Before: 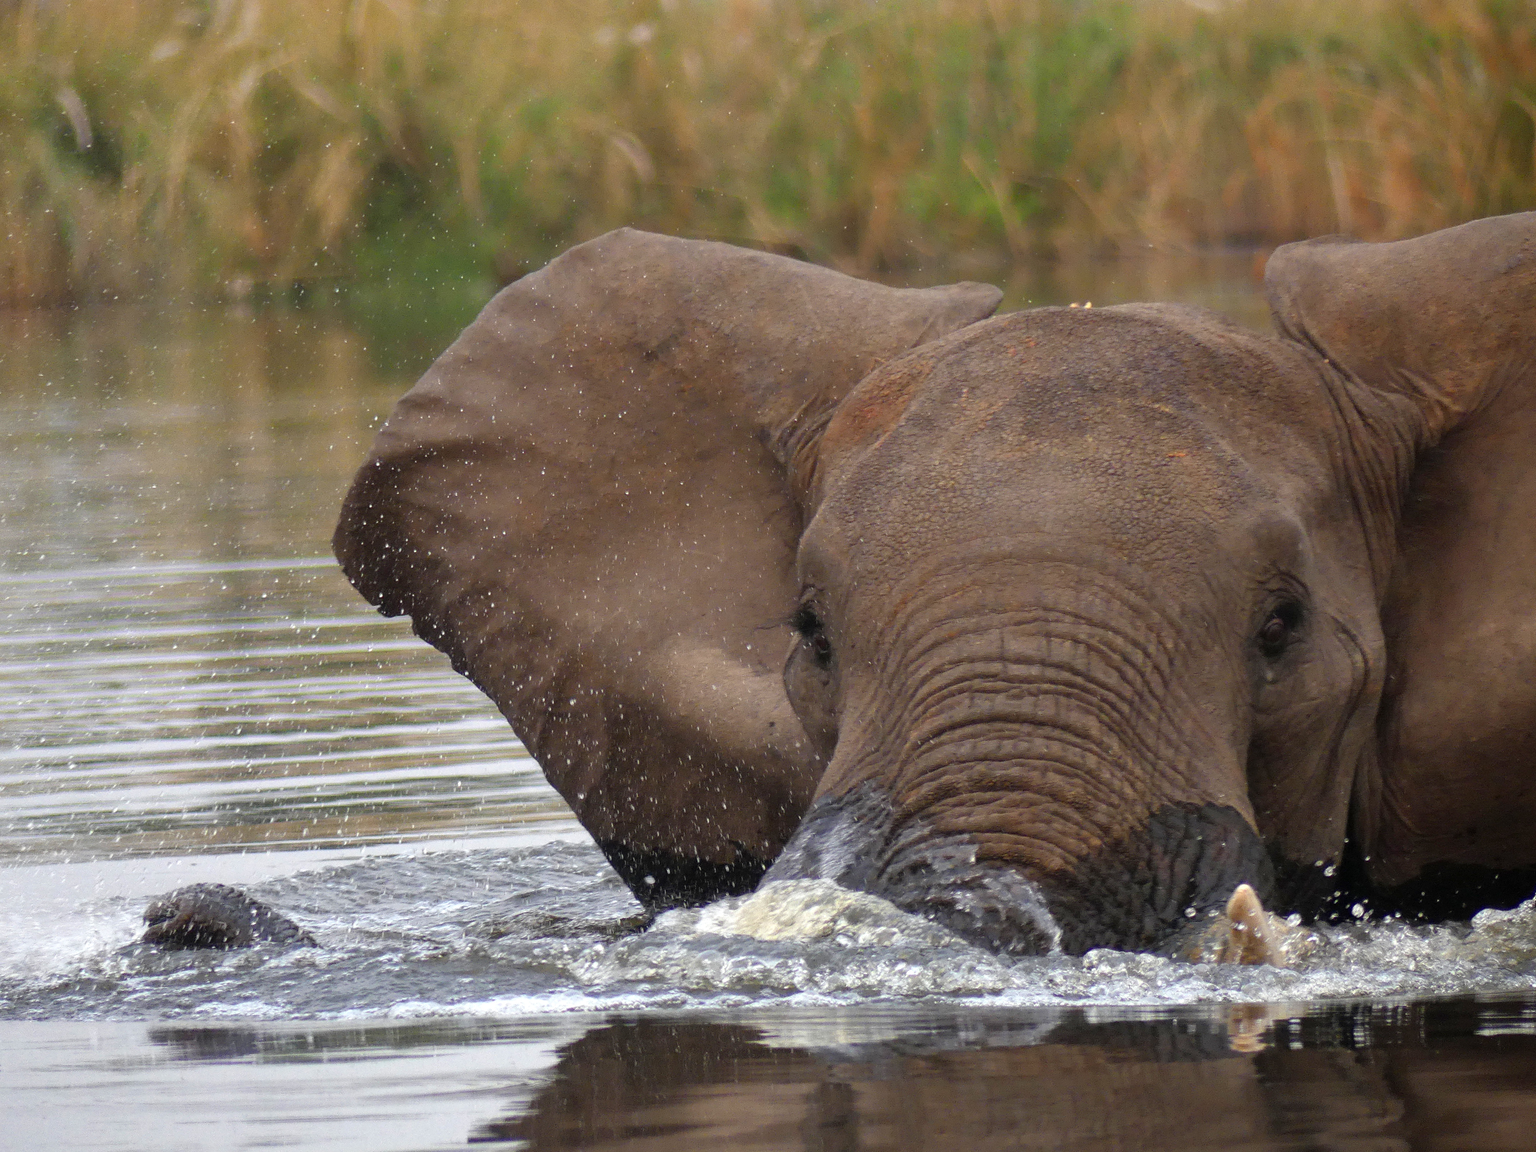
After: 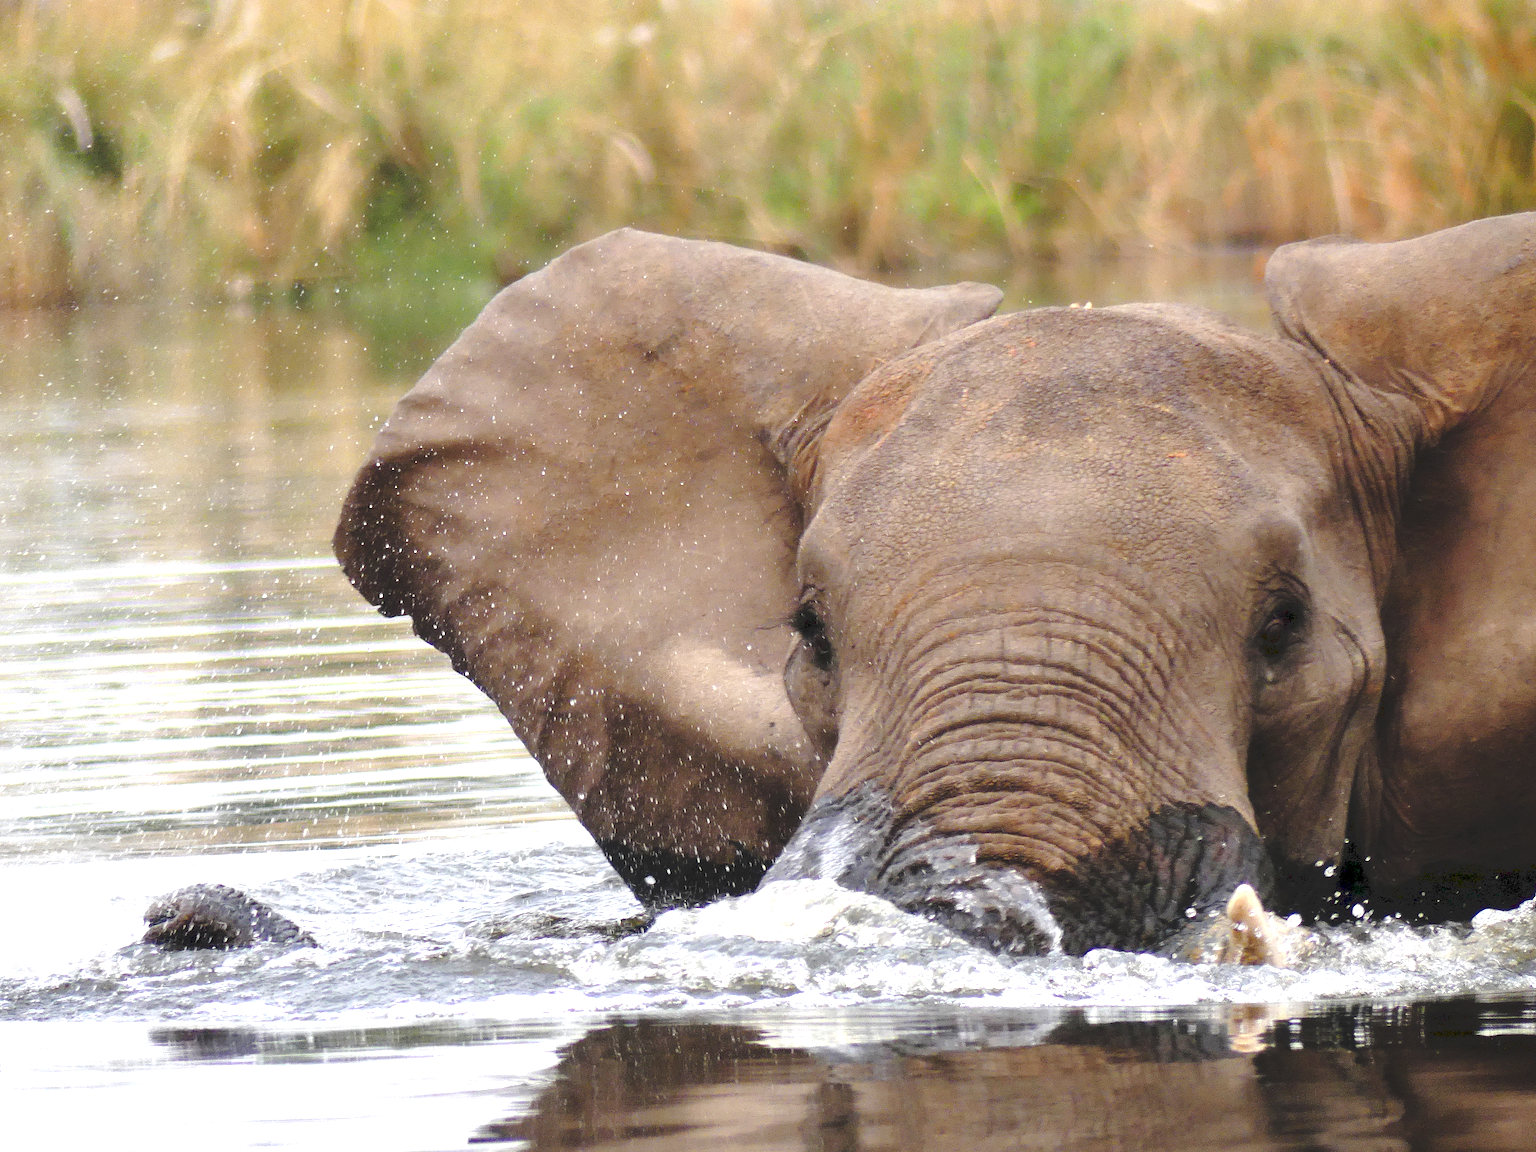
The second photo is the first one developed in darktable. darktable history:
contrast equalizer: octaves 7, y [[0.579, 0.58, 0.505, 0.5, 0.5, 0.5], [0.5 ×6], [0.5 ×6], [0 ×6], [0 ×6]]
tone curve: curves: ch0 [(0, 0) (0.003, 0.139) (0.011, 0.14) (0.025, 0.138) (0.044, 0.14) (0.069, 0.149) (0.1, 0.161) (0.136, 0.179) (0.177, 0.203) (0.224, 0.245) (0.277, 0.302) (0.335, 0.382) (0.399, 0.461) (0.468, 0.546) (0.543, 0.614) (0.623, 0.687) (0.709, 0.758) (0.801, 0.84) (0.898, 0.912) (1, 1)], preserve colors none
tone equalizer: -8 EV -1.08 EV, -7 EV -1.01 EV, -6 EV -0.852 EV, -5 EV -0.585 EV, -3 EV 0.571 EV, -2 EV 0.891 EV, -1 EV 0.989 EV, +0 EV 1.06 EV, smoothing diameter 24.94%, edges refinement/feathering 13.77, preserve details guided filter
